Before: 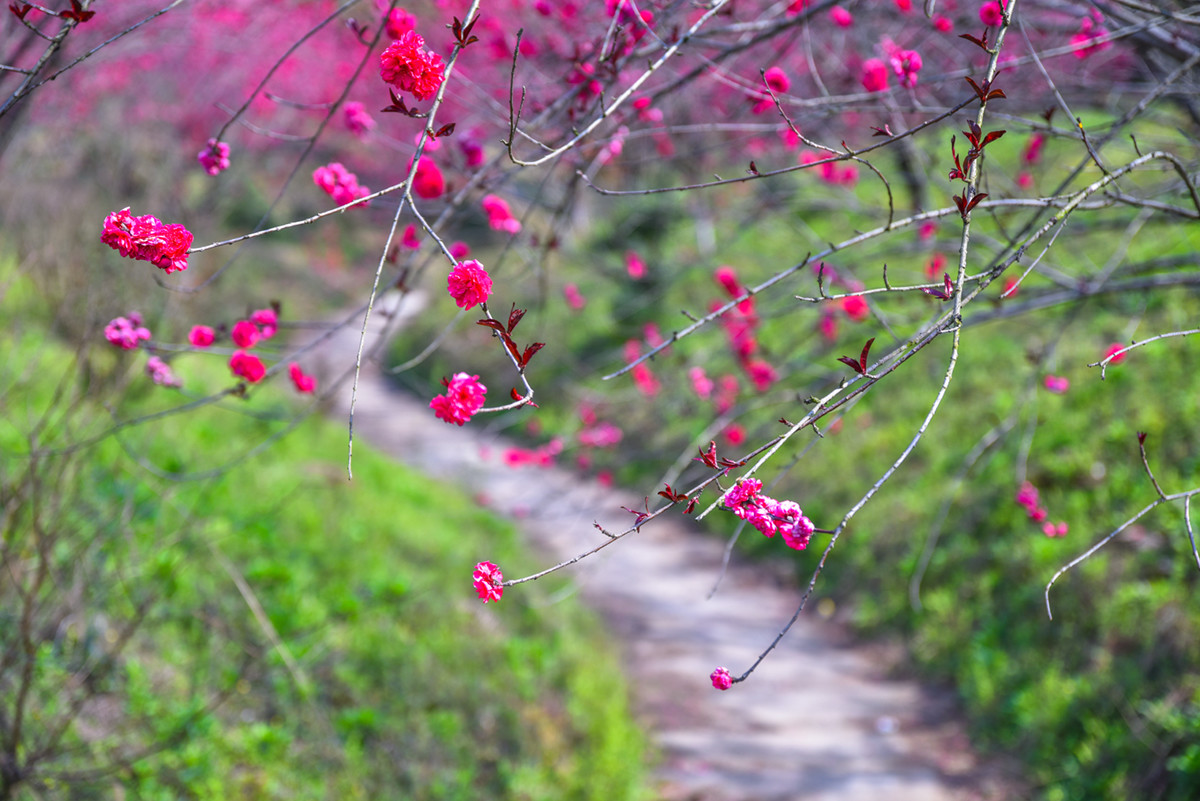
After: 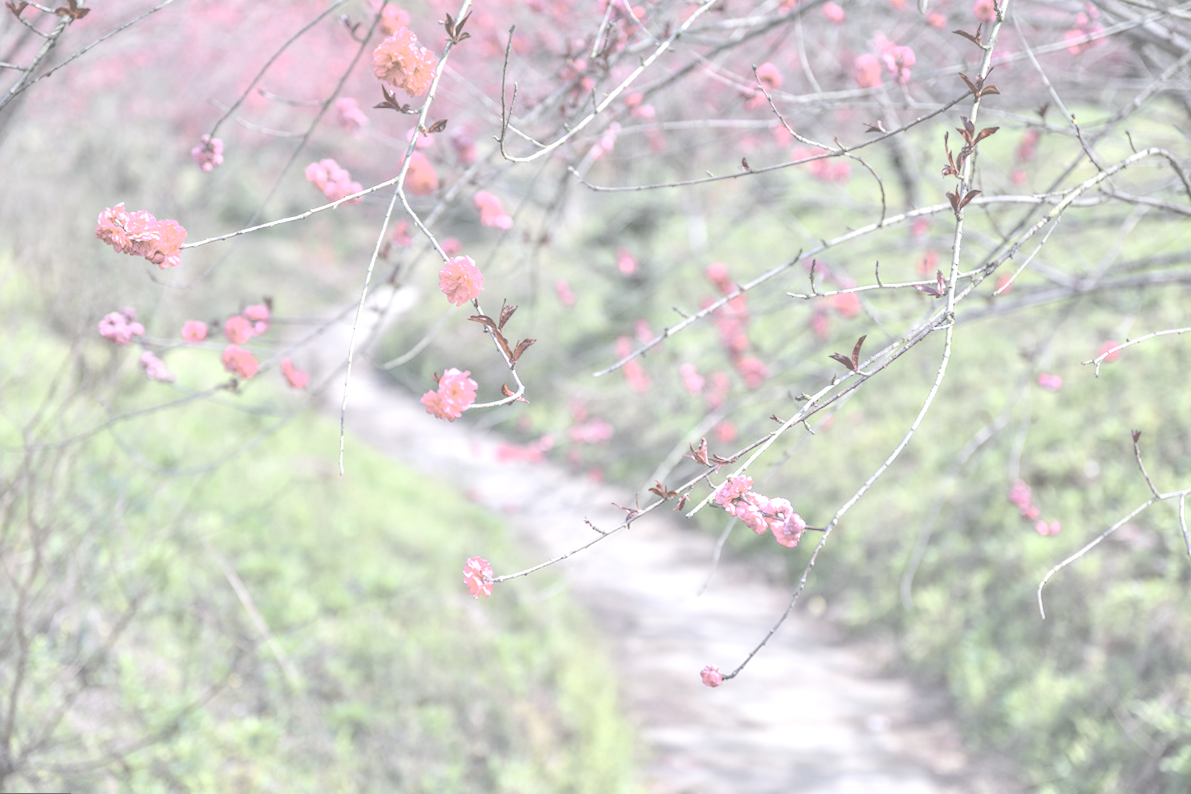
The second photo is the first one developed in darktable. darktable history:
rotate and perspective: rotation 0.192°, lens shift (horizontal) -0.015, crop left 0.005, crop right 0.996, crop top 0.006, crop bottom 0.99
contrast brightness saturation: contrast -0.32, brightness 0.75, saturation -0.78
white balance: emerald 1
exposure: exposure 1.089 EV, compensate highlight preservation false
contrast equalizer: octaves 7, y [[0.6 ×6], [0.55 ×6], [0 ×6], [0 ×6], [0 ×6]]
